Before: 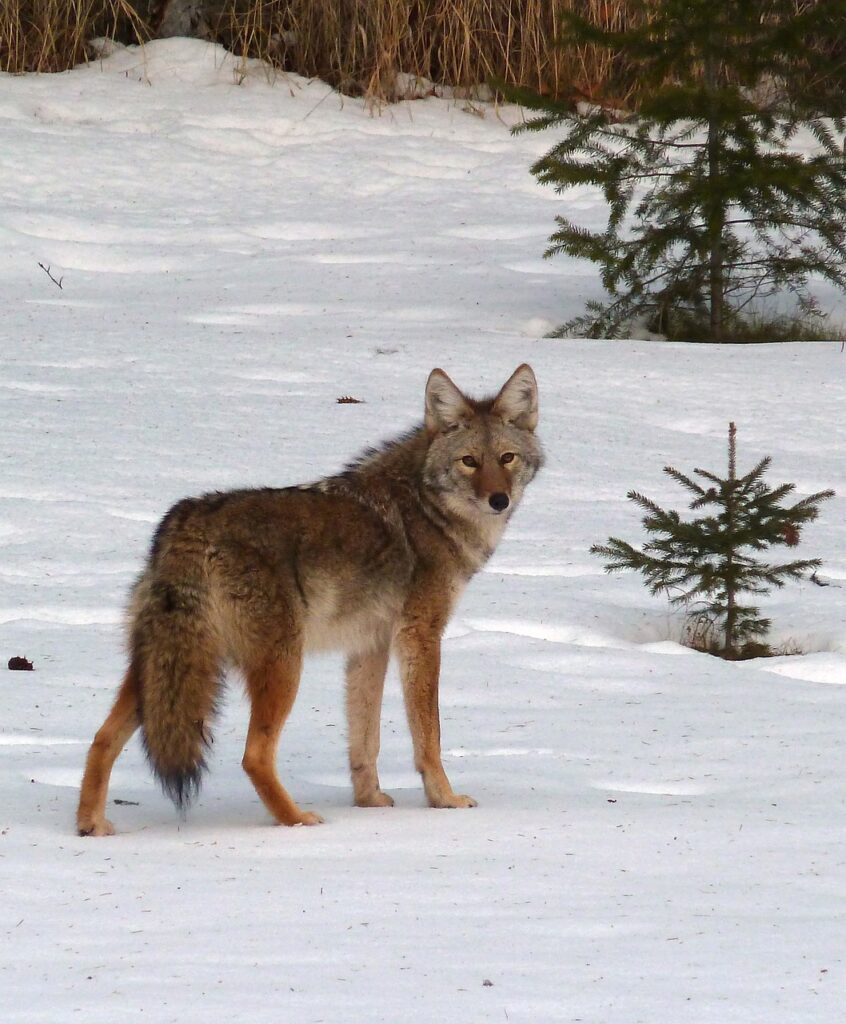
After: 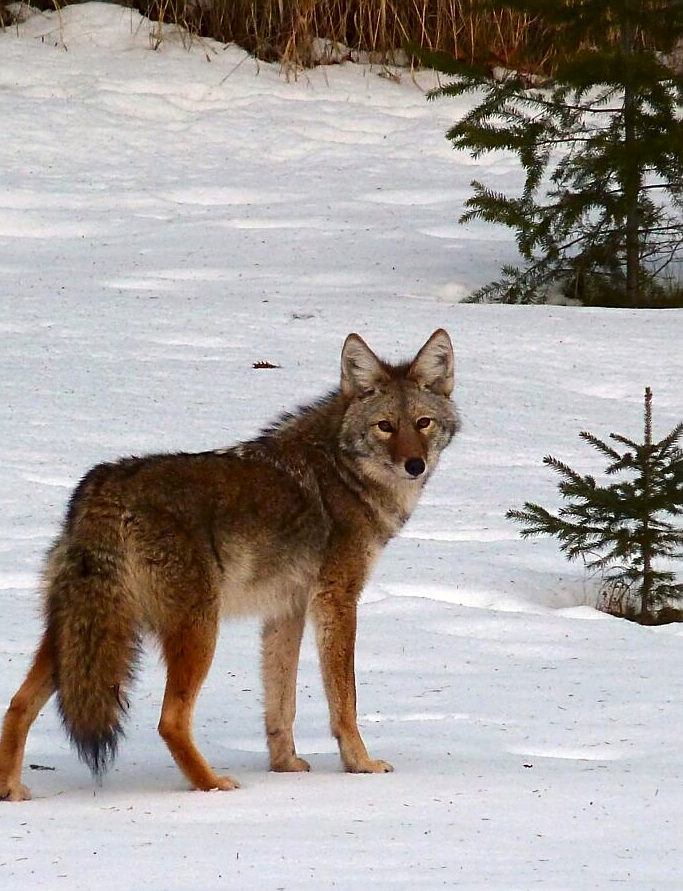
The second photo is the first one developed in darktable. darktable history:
sharpen: on, module defaults
crop: left 9.99%, top 3.476%, right 9.174%, bottom 9.417%
contrast brightness saturation: contrast 0.125, brightness -0.057, saturation 0.153
